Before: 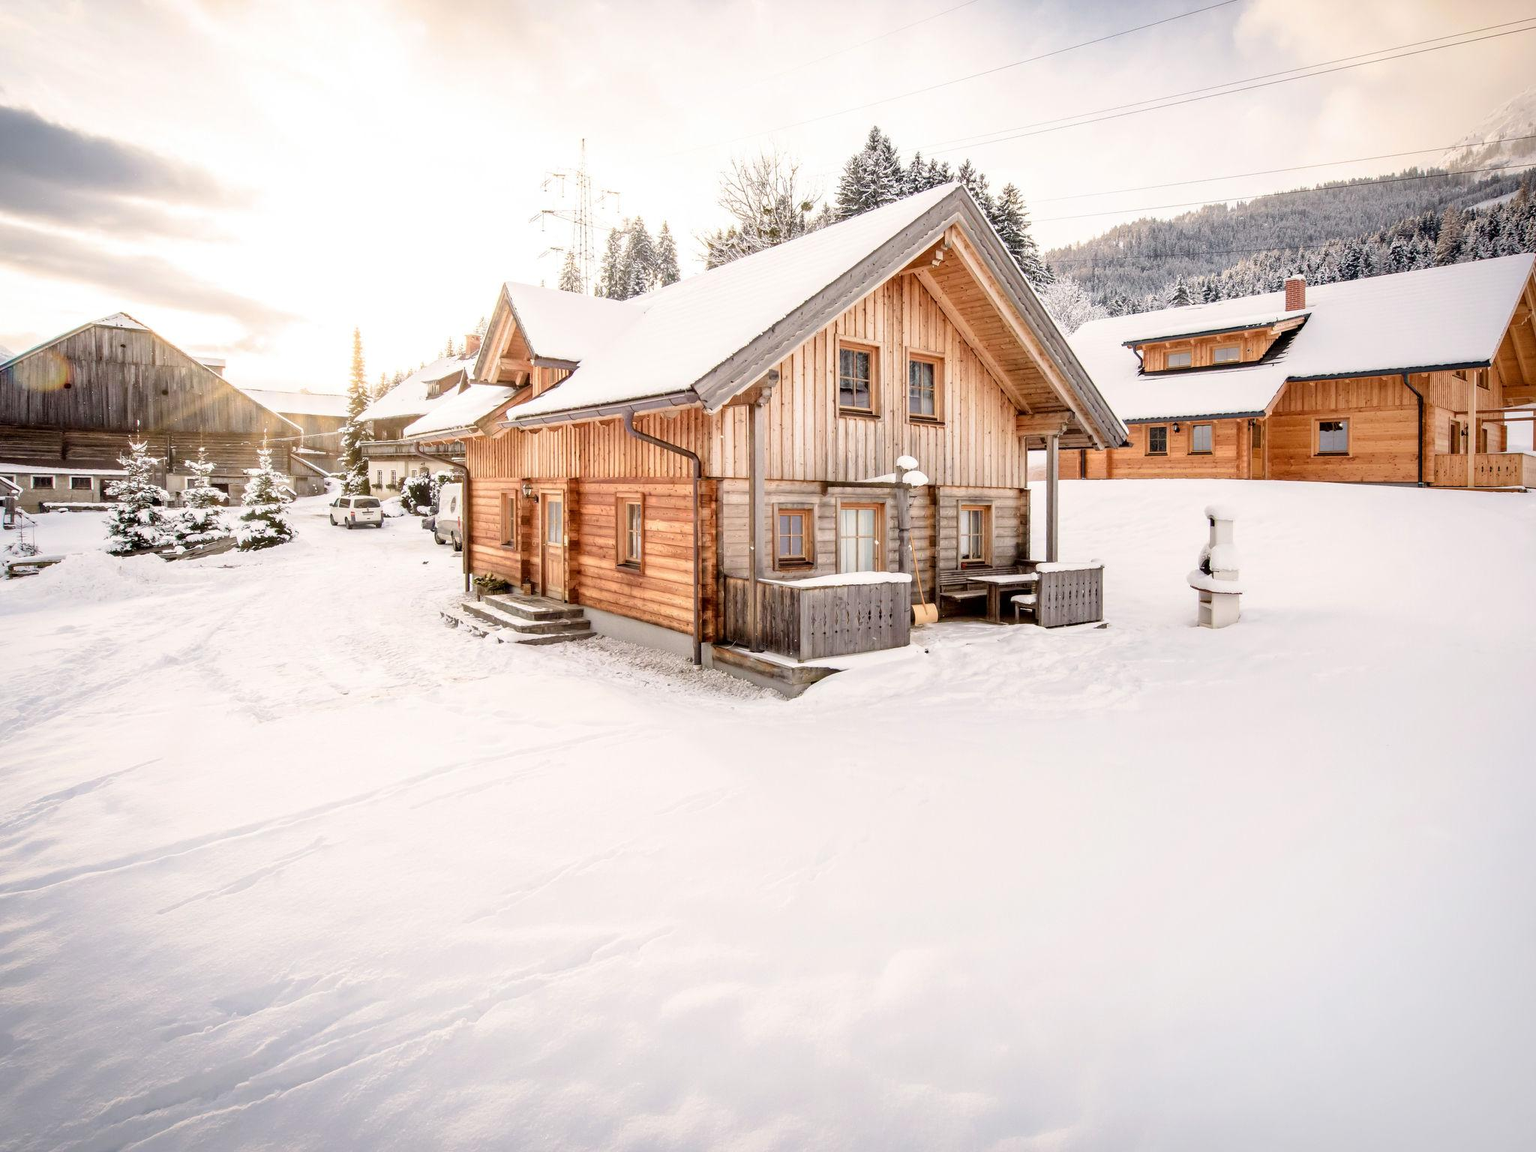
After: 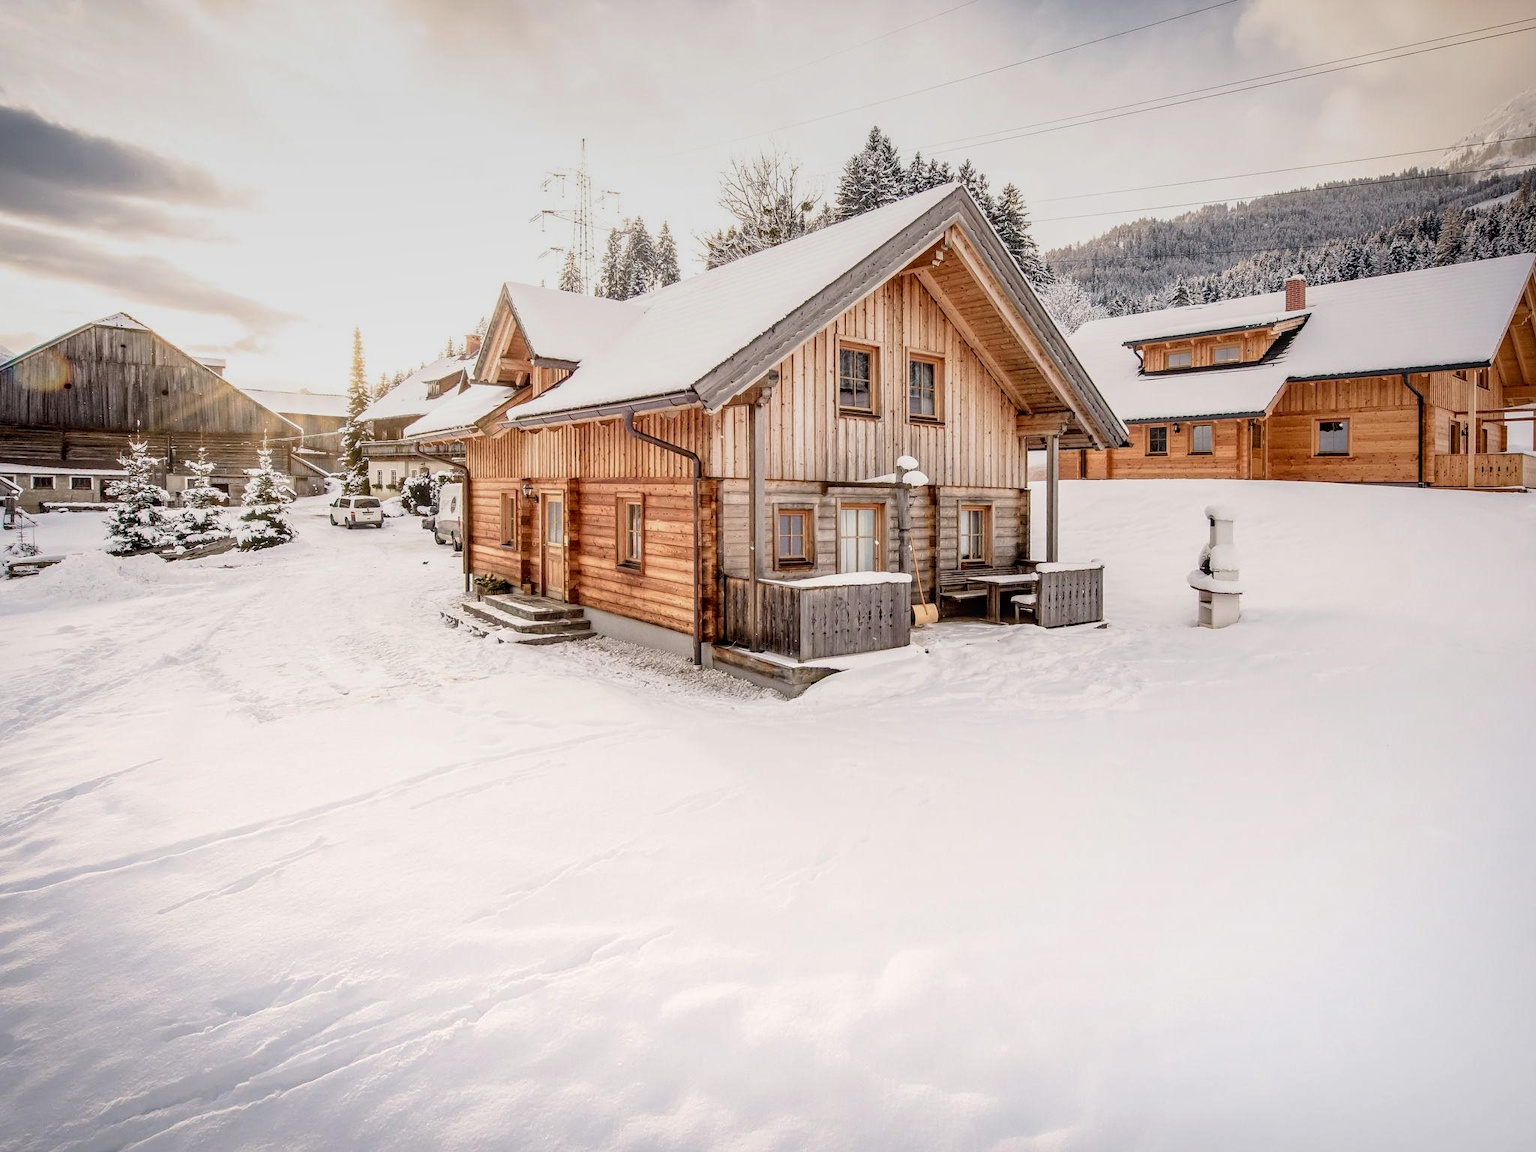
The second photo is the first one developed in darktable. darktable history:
sharpen: amount 0.2
graduated density: on, module defaults
local contrast: on, module defaults
